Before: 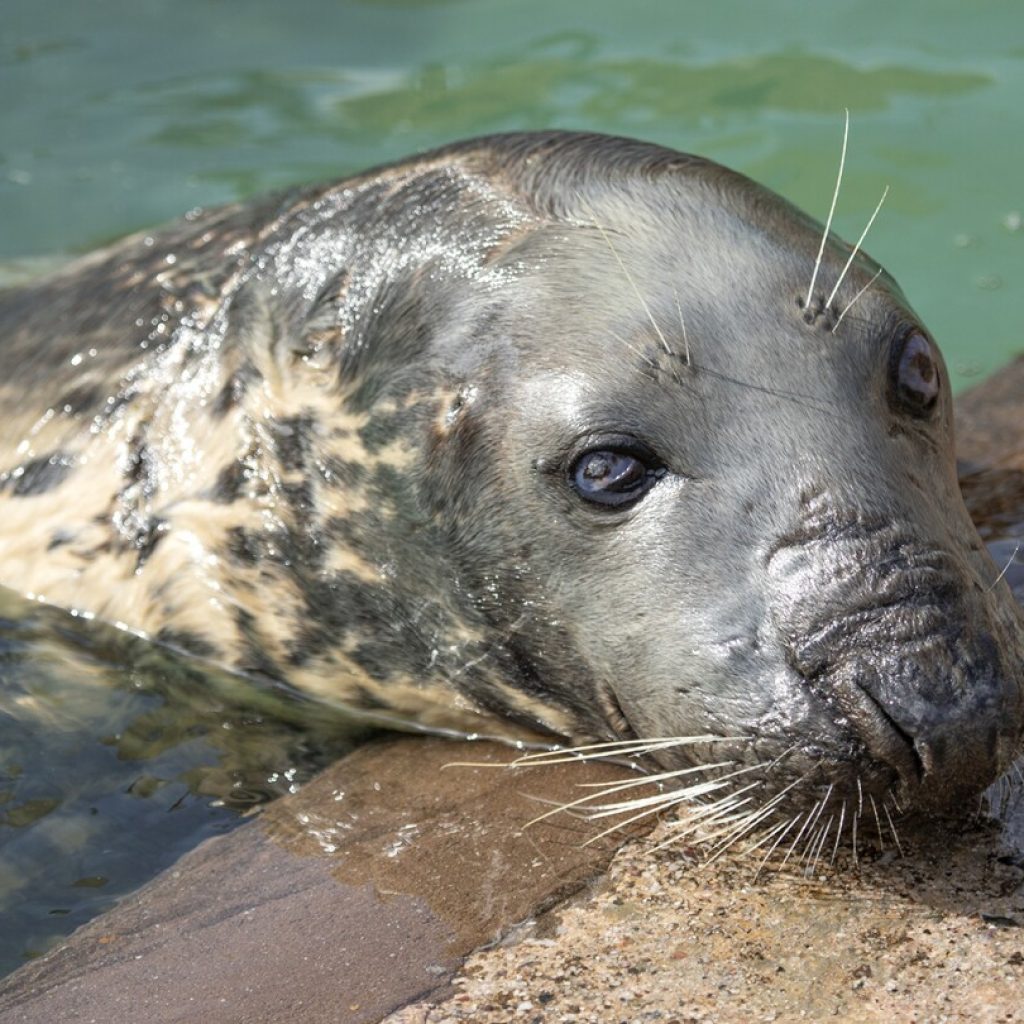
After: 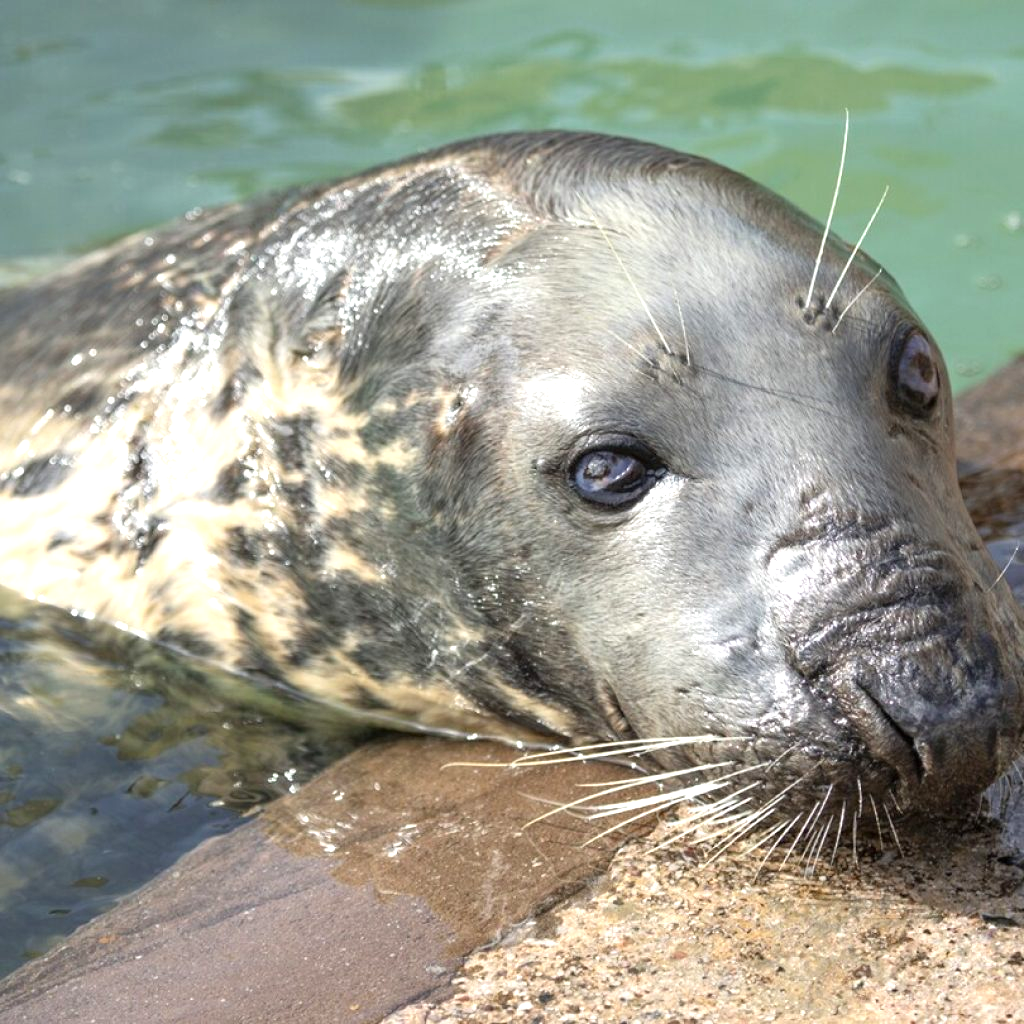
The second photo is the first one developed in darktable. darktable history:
exposure: black level correction 0, exposure 0.595 EV, compensate highlight preservation false
